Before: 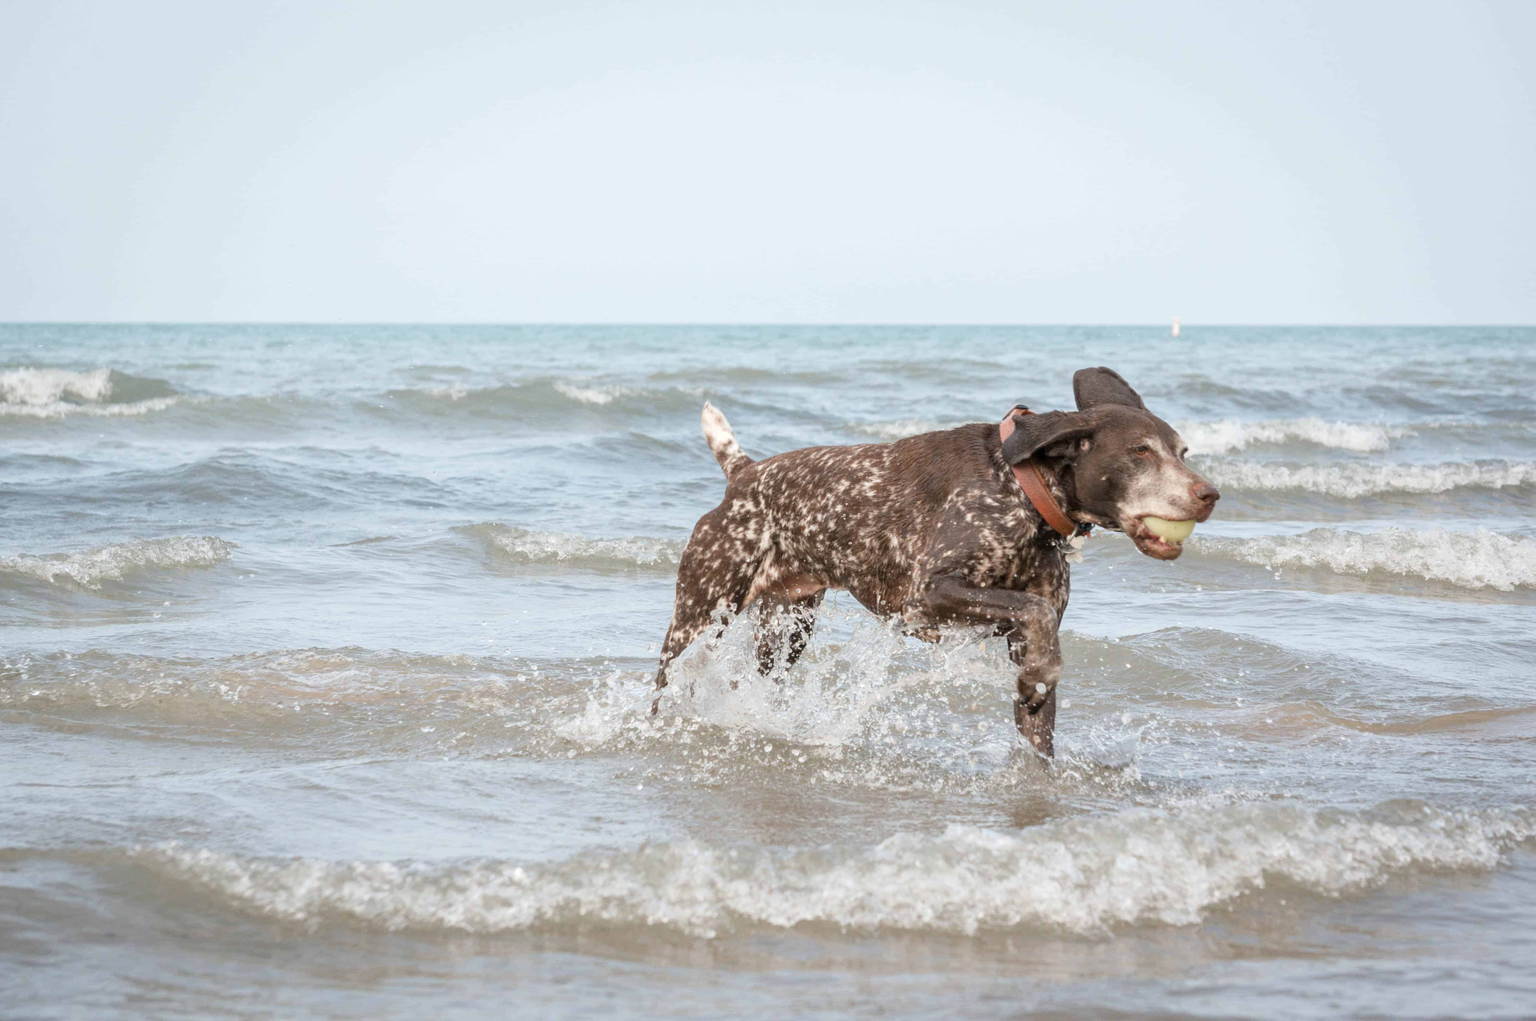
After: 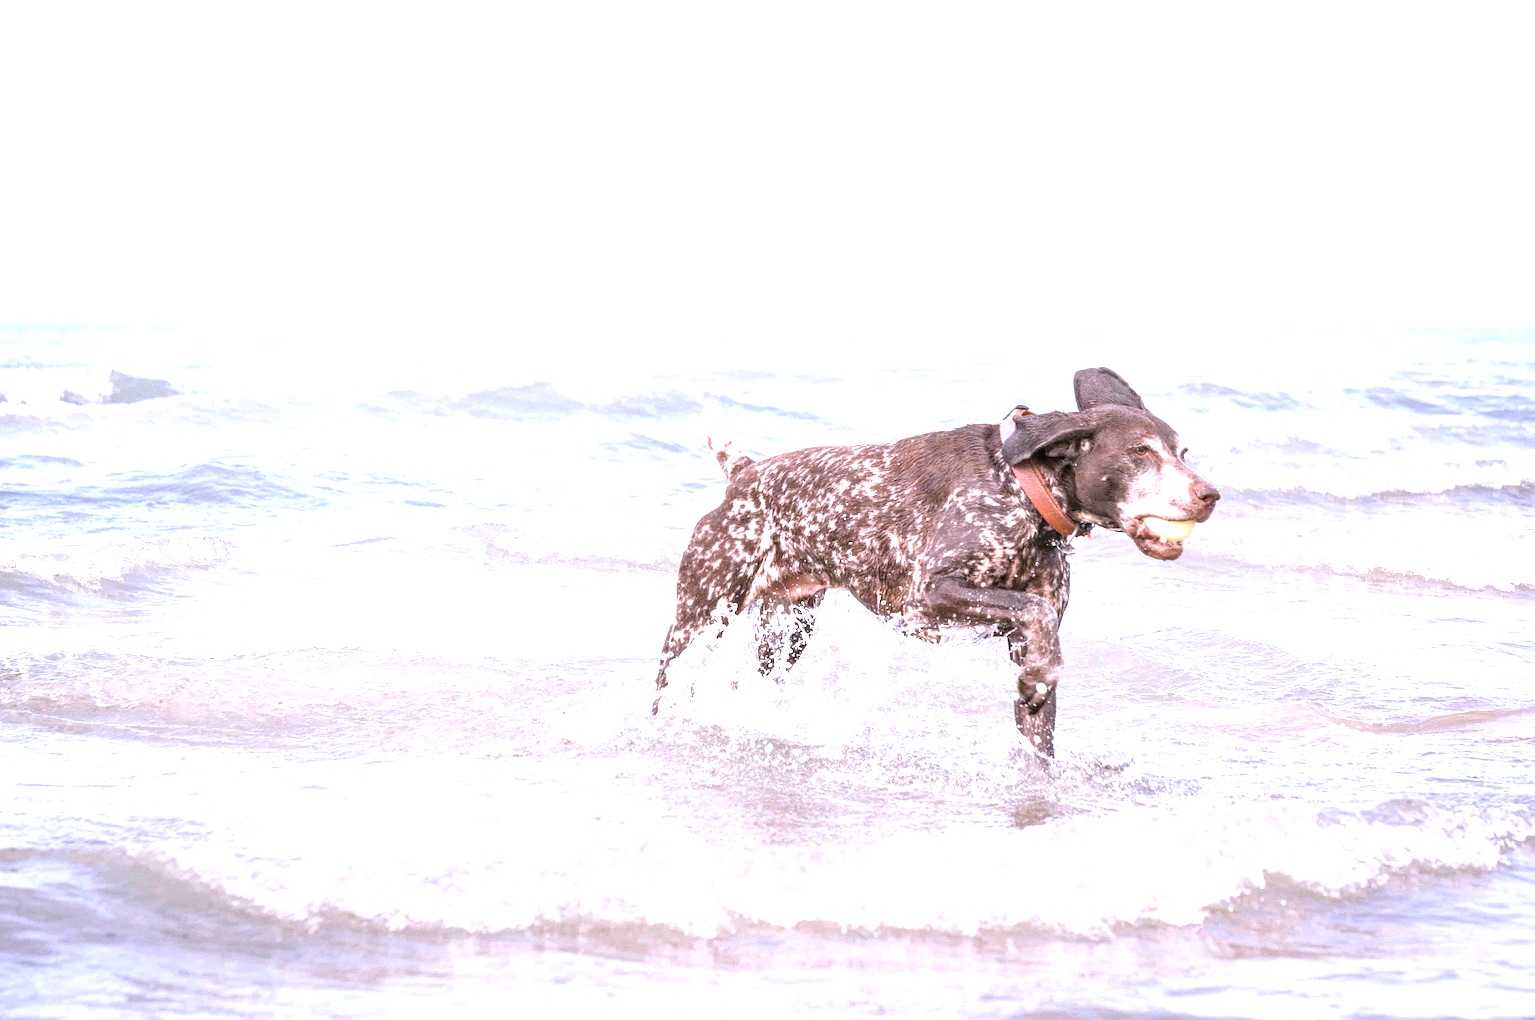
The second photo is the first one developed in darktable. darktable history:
local contrast: on, module defaults
exposure: exposure 1.16 EV, compensate exposure bias true, compensate highlight preservation false
sharpen: on, module defaults
white balance: red 1.042, blue 1.17
